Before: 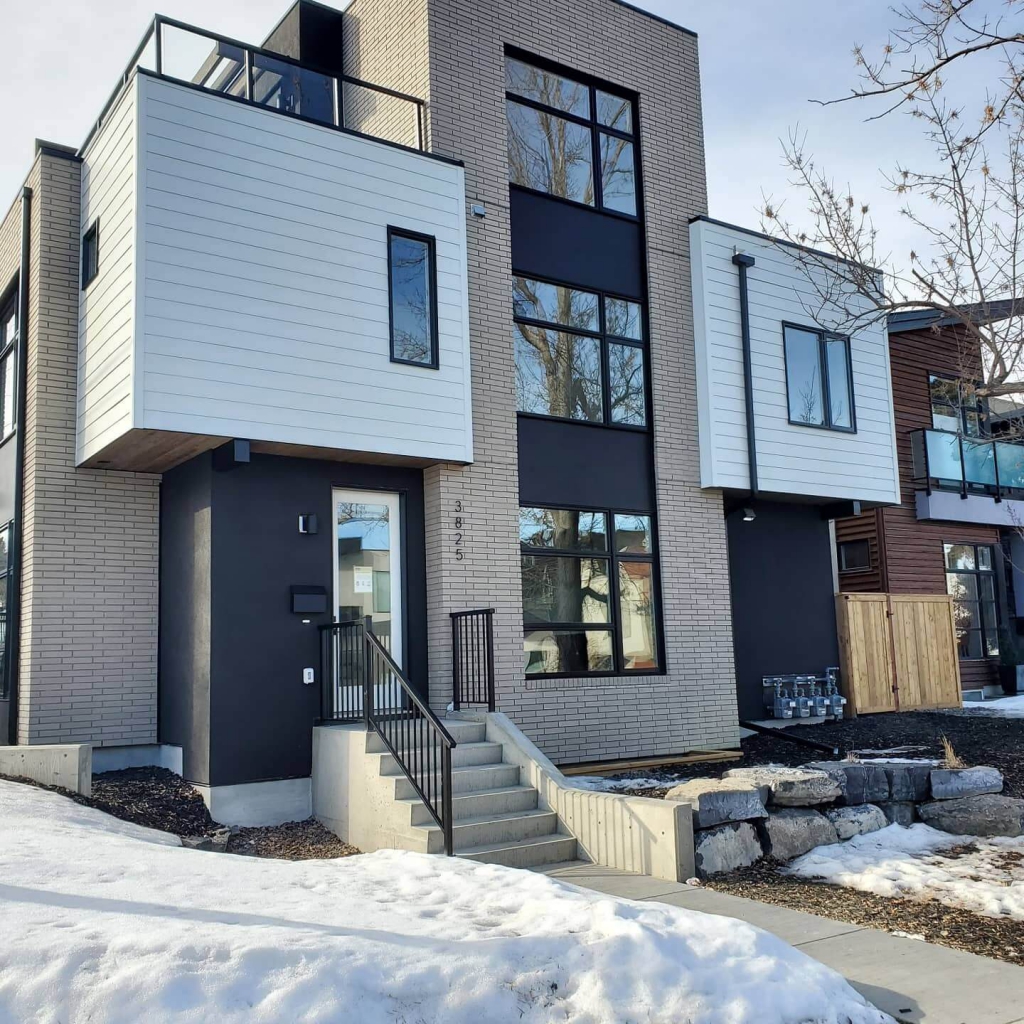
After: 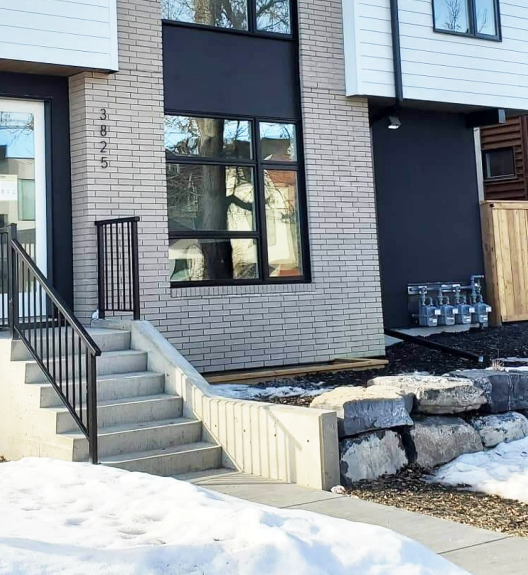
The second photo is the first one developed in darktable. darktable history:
crop: left 34.707%, top 38.322%, right 13.695%, bottom 5.469%
base curve: curves: ch0 [(0, 0) (0.579, 0.807) (1, 1)], preserve colors none
